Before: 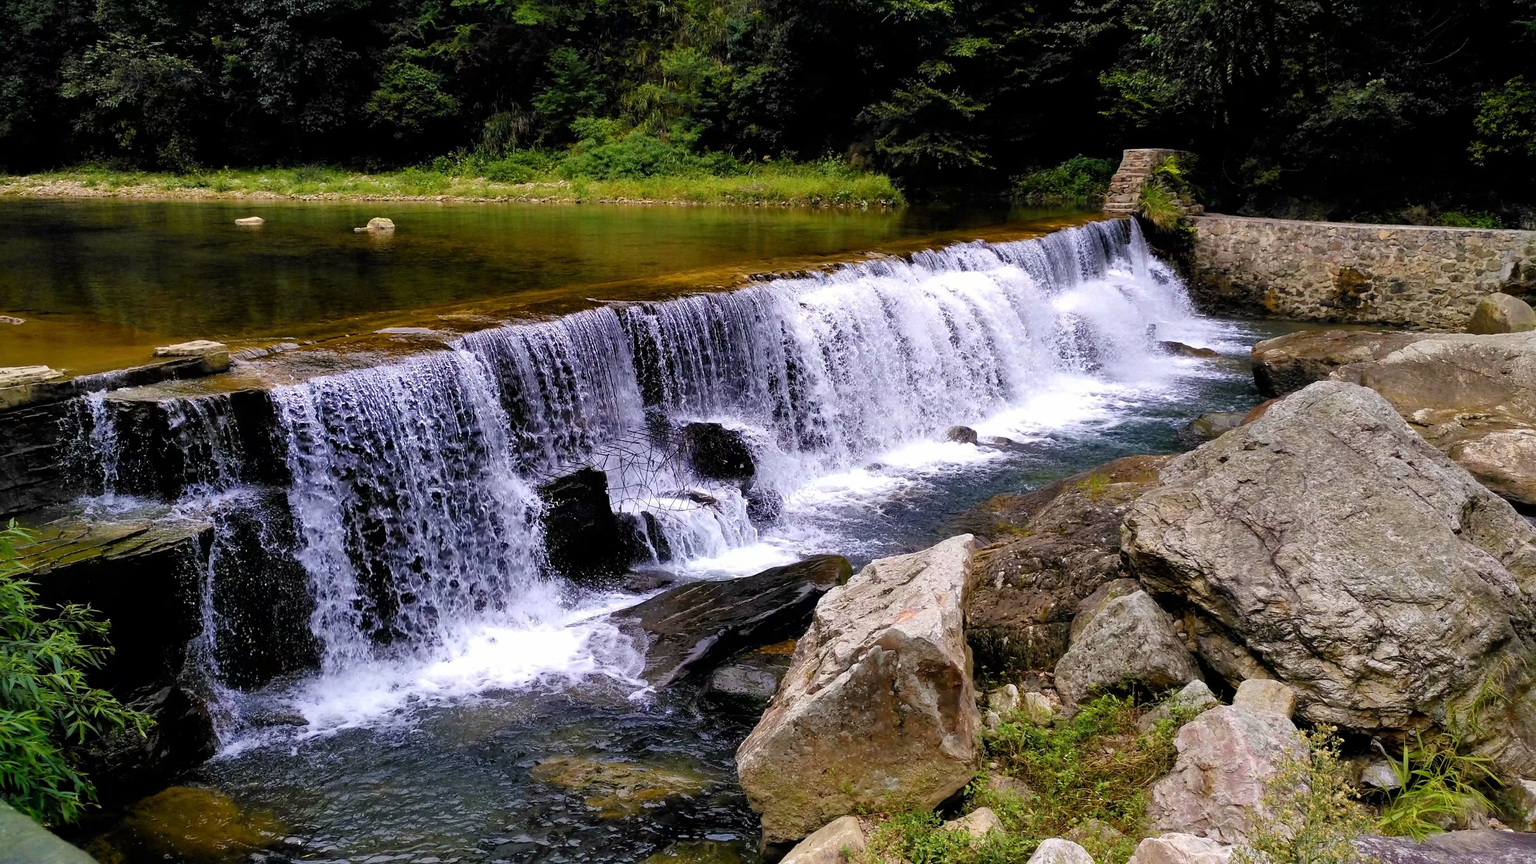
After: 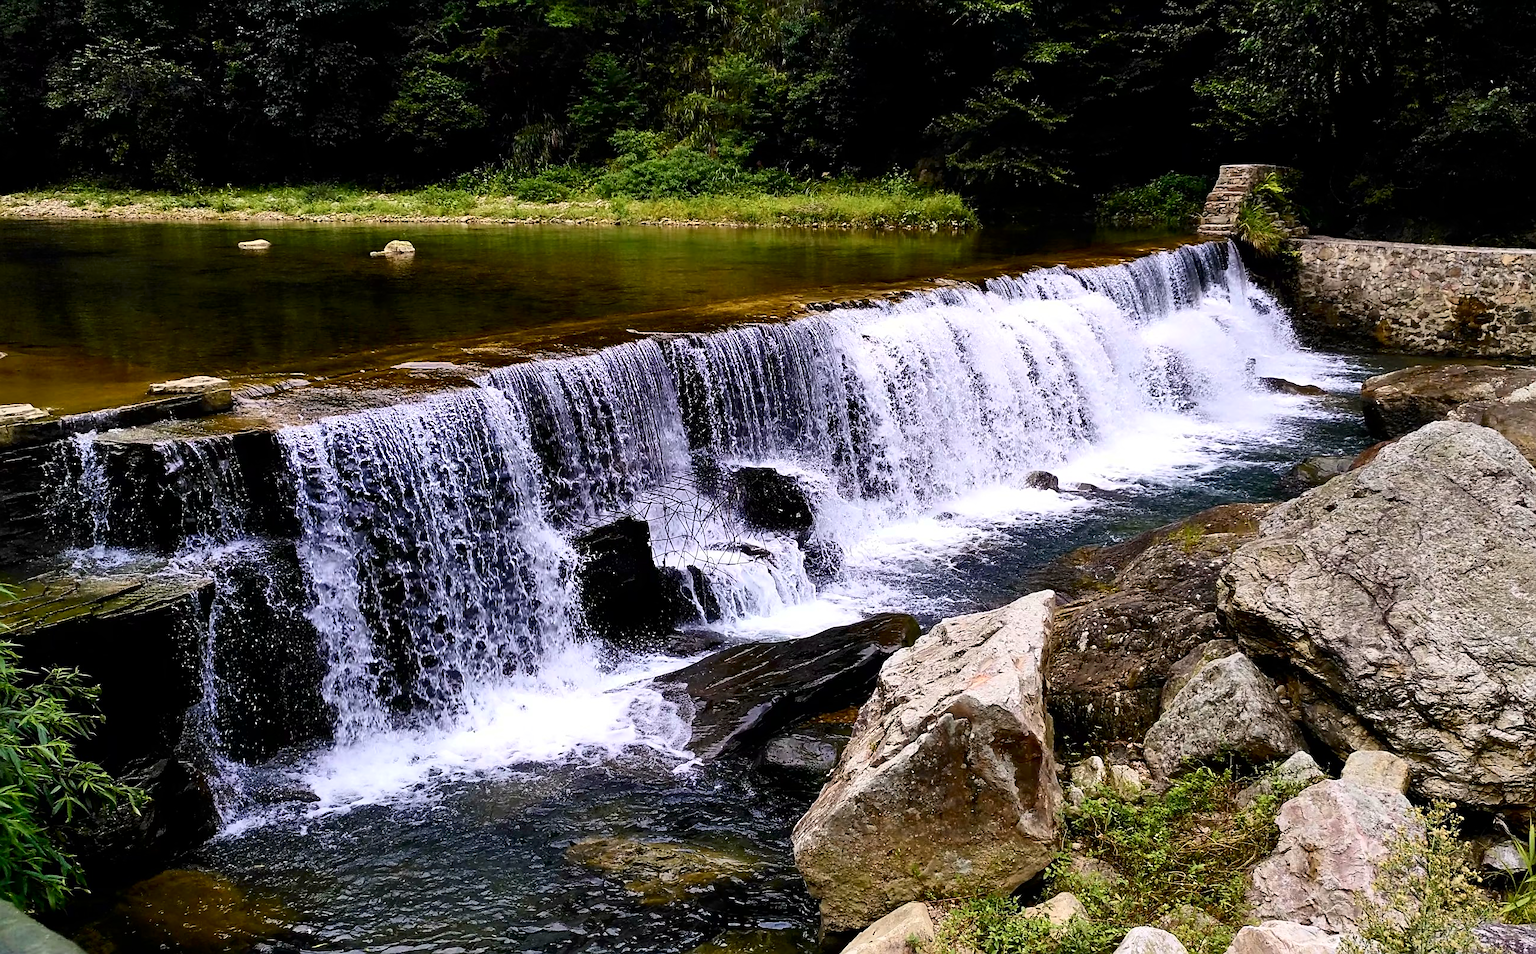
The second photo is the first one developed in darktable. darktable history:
sharpen: on, module defaults
crop and rotate: left 1.273%, right 8.218%
contrast brightness saturation: contrast 0.274
